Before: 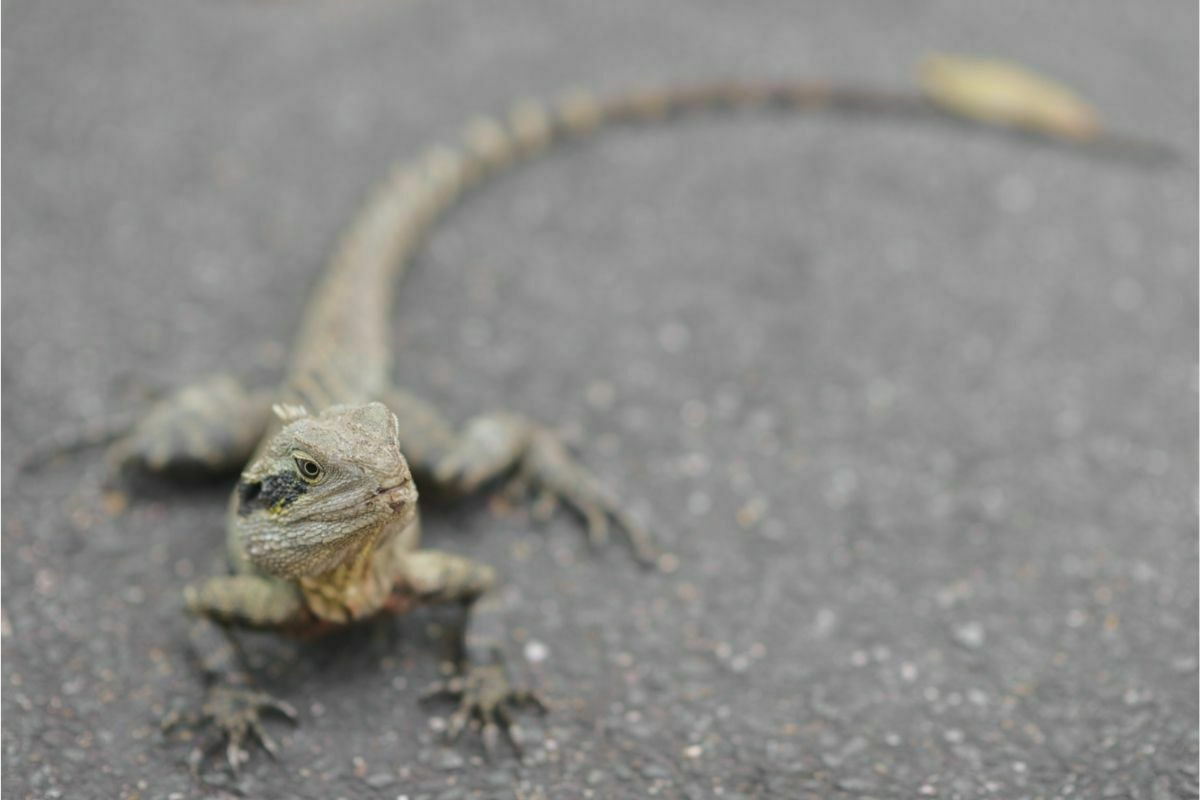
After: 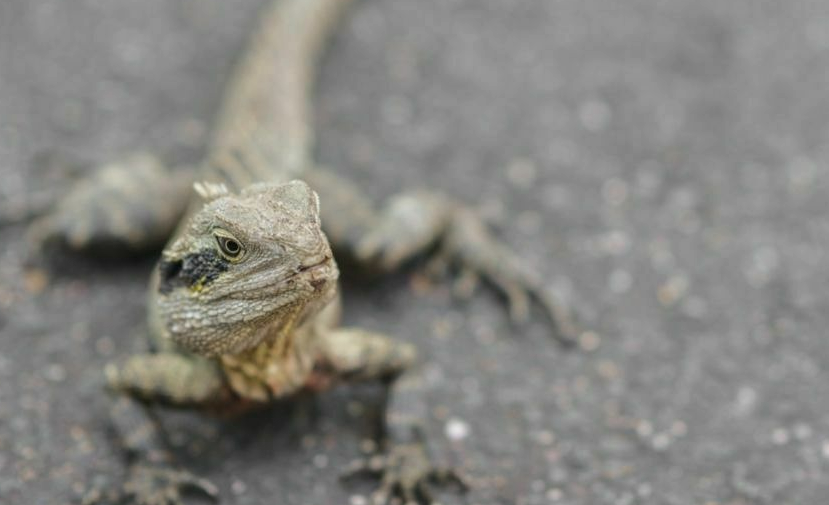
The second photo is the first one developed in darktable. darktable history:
crop: left 6.599%, top 27.831%, right 24.288%, bottom 8.972%
contrast brightness saturation: contrast -0.107
local contrast: highlights 63%, detail 143%, midtone range 0.422
